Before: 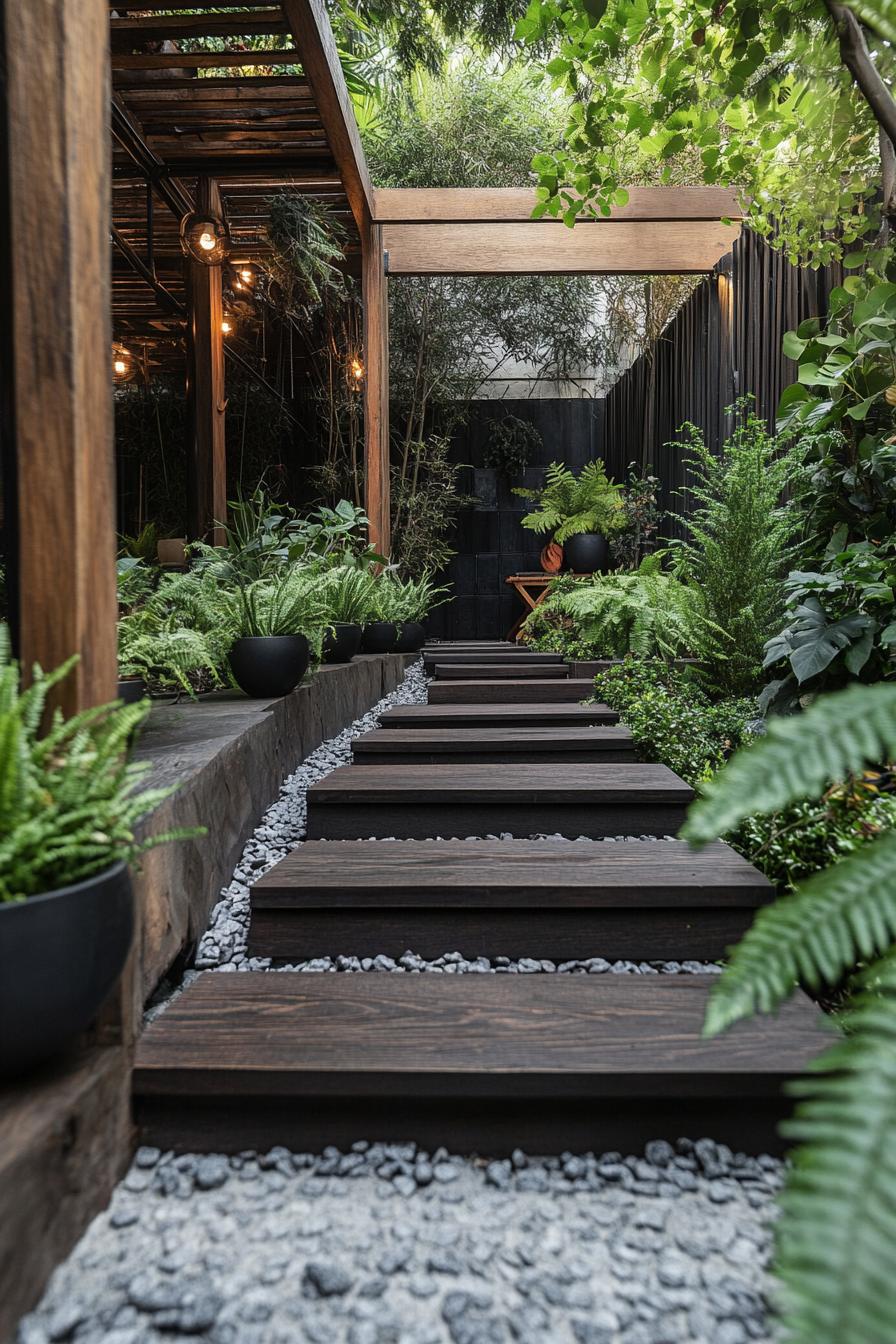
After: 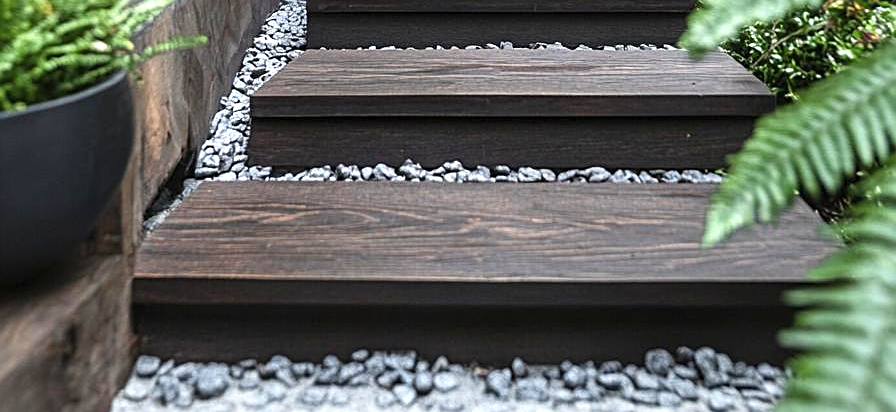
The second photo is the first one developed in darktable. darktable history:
exposure: black level correction -0.001, exposure 0.908 EV, compensate highlight preservation false
crop and rotate: top 58.903%, bottom 10.397%
sharpen: on, module defaults
